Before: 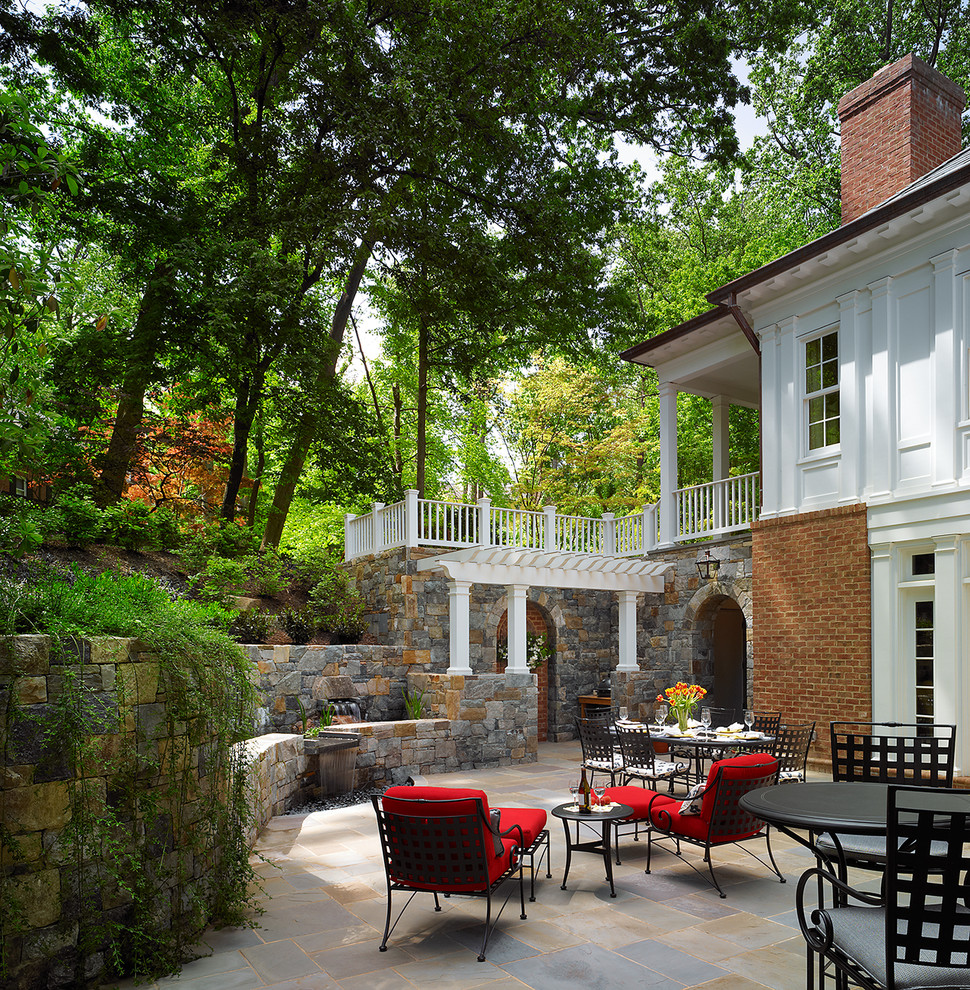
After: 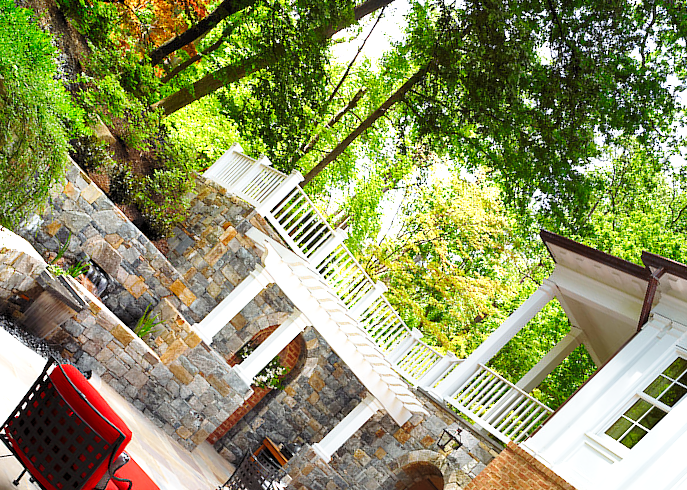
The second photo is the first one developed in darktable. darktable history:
levels: levels [0.031, 0.5, 0.969]
exposure: exposure 0.671 EV, compensate highlight preservation false
crop and rotate: angle -46.15°, top 16.143%, right 0.866%, bottom 11.6%
base curve: curves: ch0 [(0, 0) (0.028, 0.03) (0.121, 0.232) (0.46, 0.748) (0.859, 0.968) (1, 1)], preserve colors none
tone equalizer: -8 EV 0.218 EV, -7 EV 0.408 EV, -6 EV 0.404 EV, -5 EV 0.216 EV, -3 EV -0.262 EV, -2 EV -0.436 EV, -1 EV -0.435 EV, +0 EV -0.26 EV, mask exposure compensation -0.515 EV
